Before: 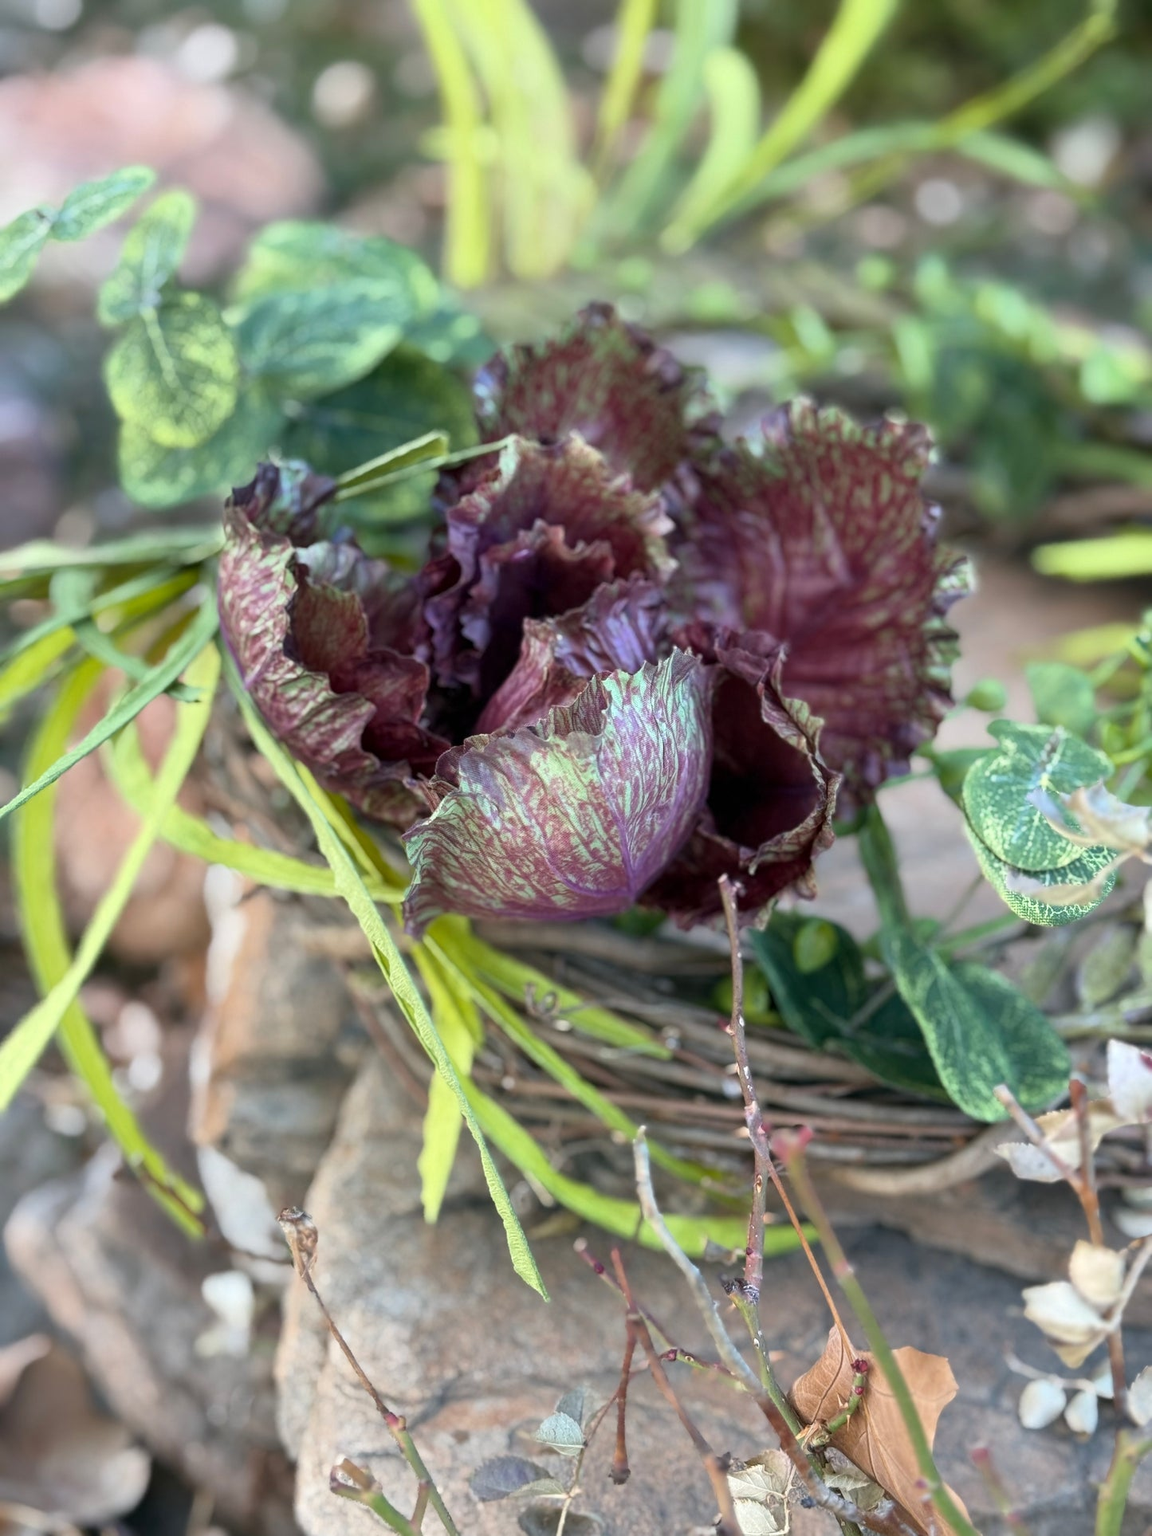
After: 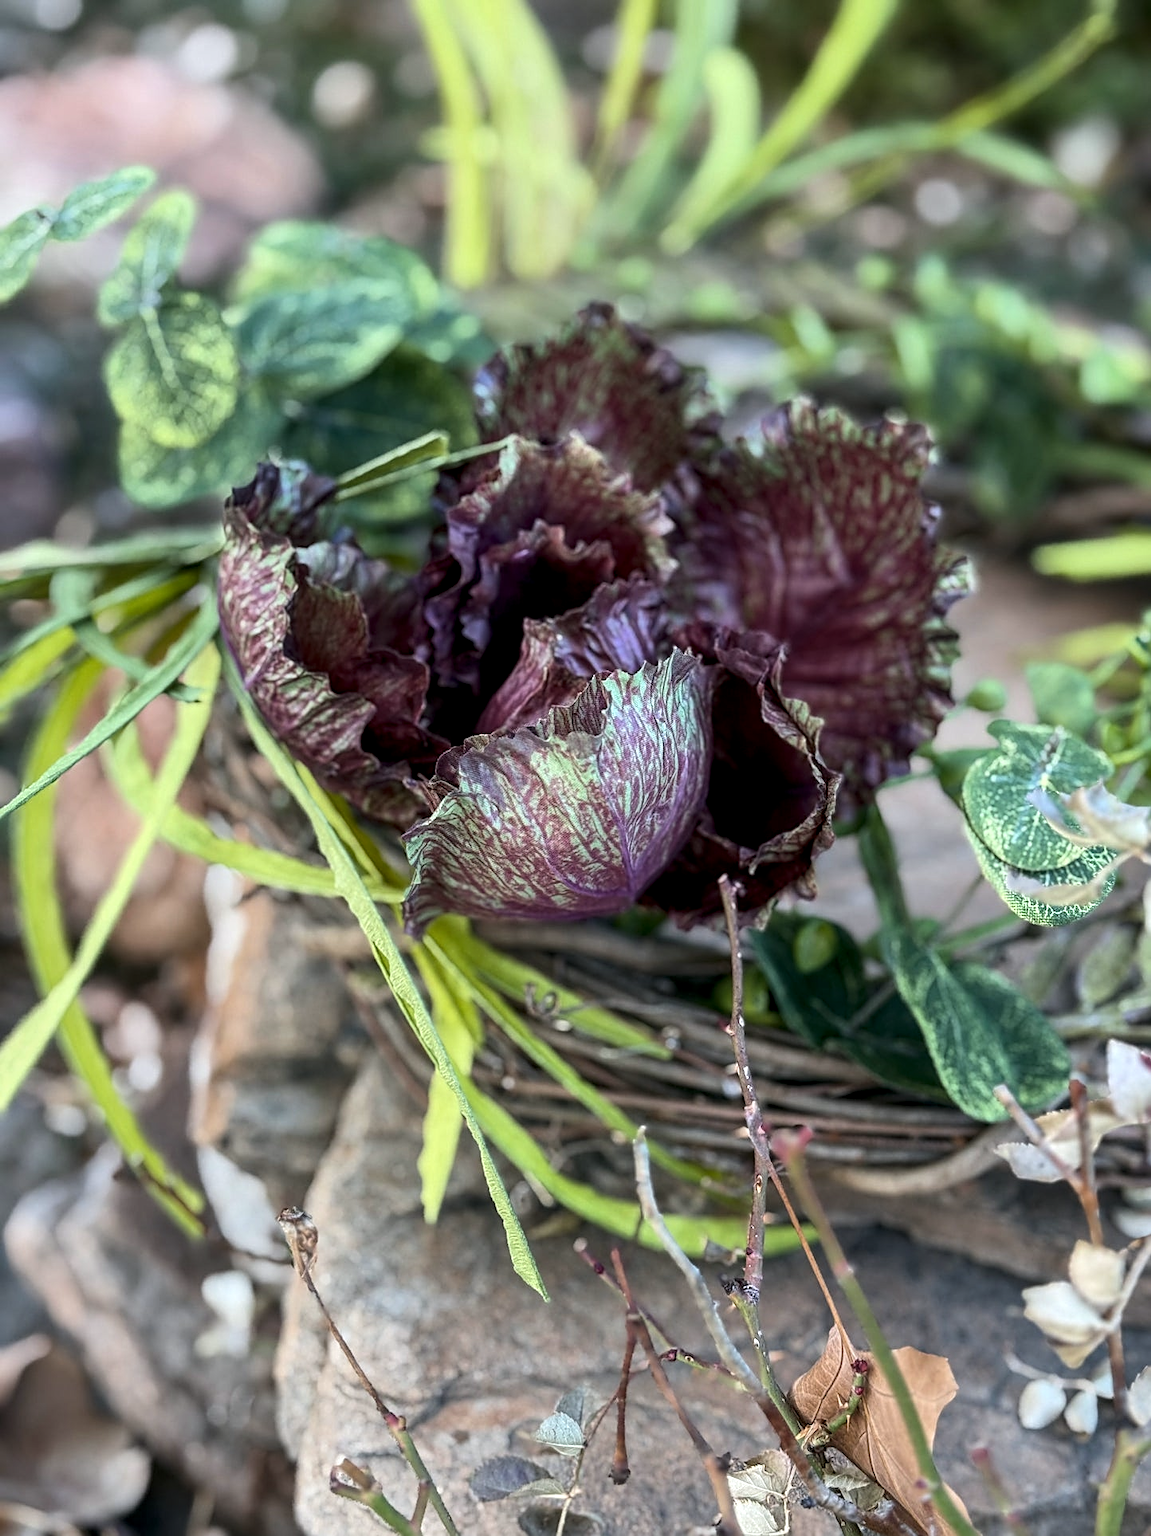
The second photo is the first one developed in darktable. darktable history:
tone equalizer: -8 EV -0.417 EV, -7 EV -0.389 EV, -6 EV -0.333 EV, -5 EV -0.222 EV, -3 EV 0.222 EV, -2 EV 0.333 EV, -1 EV 0.389 EV, +0 EV 0.417 EV, edges refinement/feathering 500, mask exposure compensation -1.57 EV, preserve details no
white balance: red 0.988, blue 1.017
exposure: exposure -0.462 EV, compensate highlight preservation false
local contrast: detail 130%
sharpen: on, module defaults
